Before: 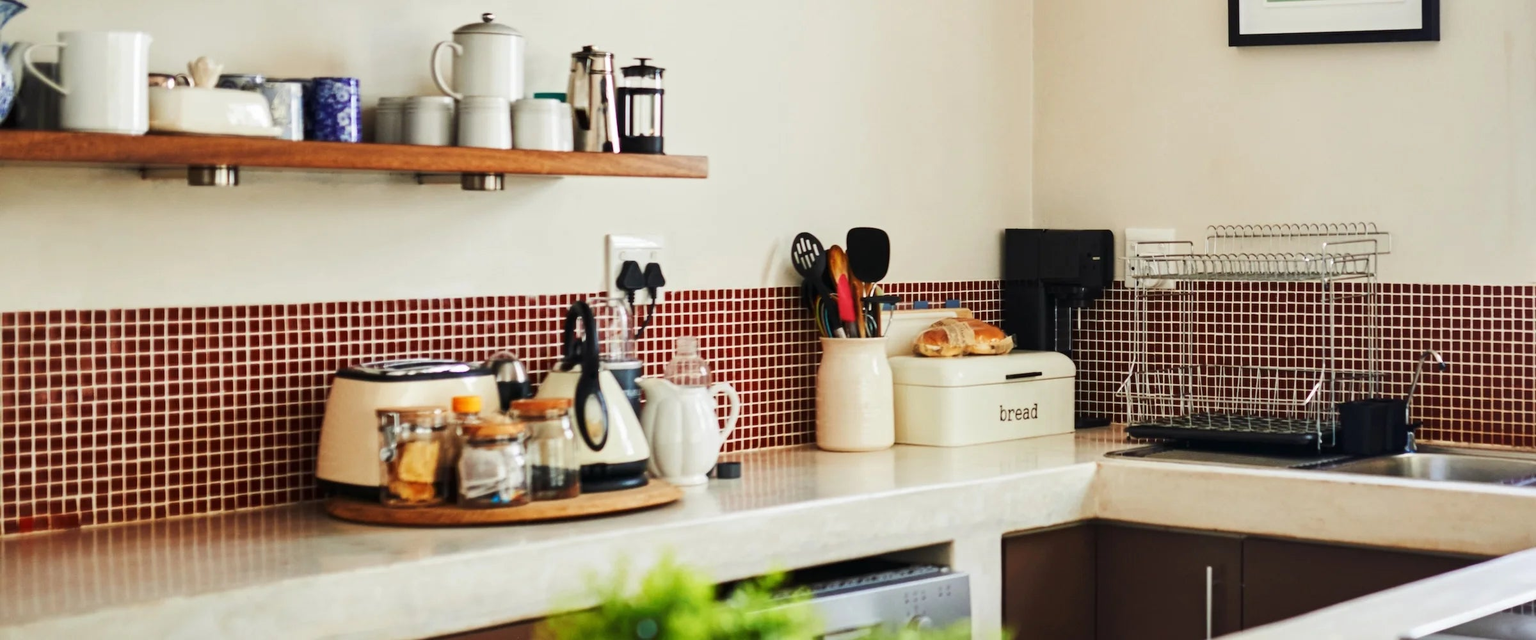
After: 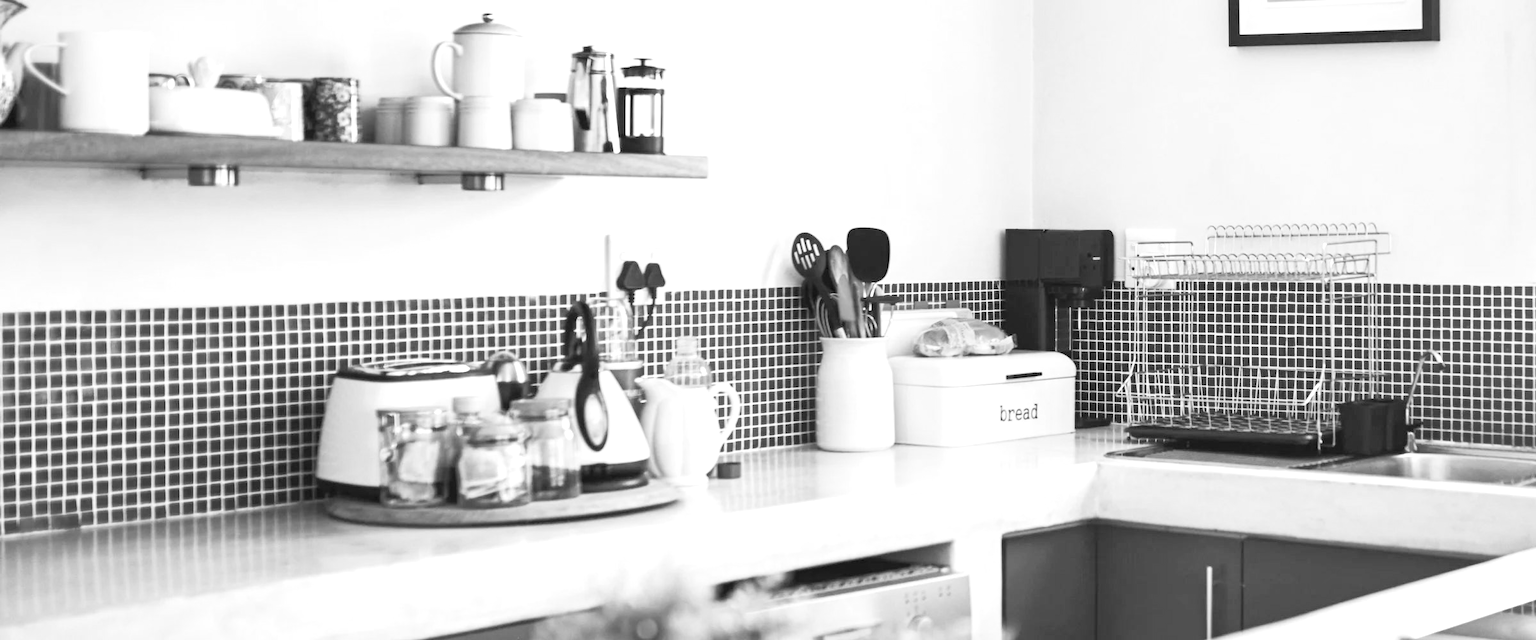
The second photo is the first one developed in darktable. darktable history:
monochrome: on, module defaults
exposure: exposure 0.6 EV, compensate highlight preservation false
contrast brightness saturation: contrast 0.1, brightness 0.3, saturation 0.14
